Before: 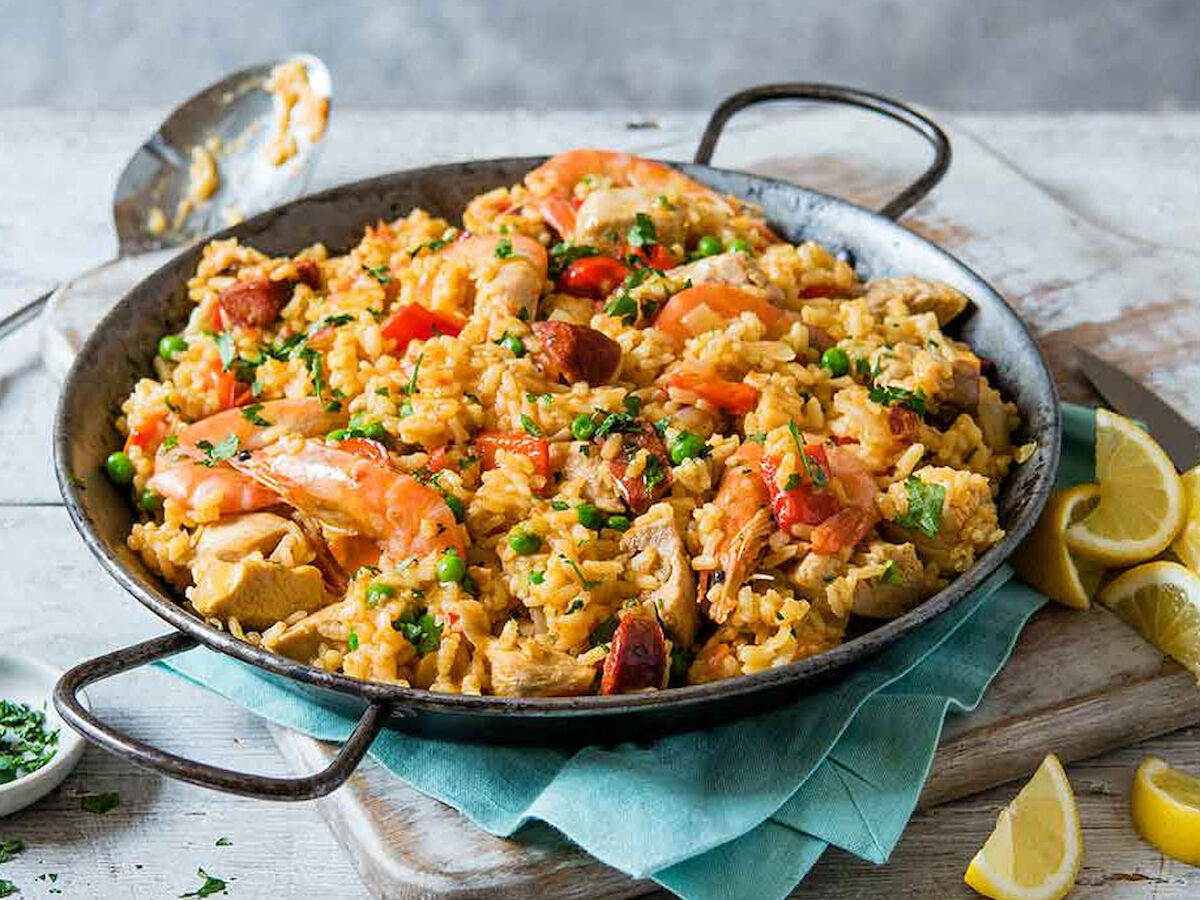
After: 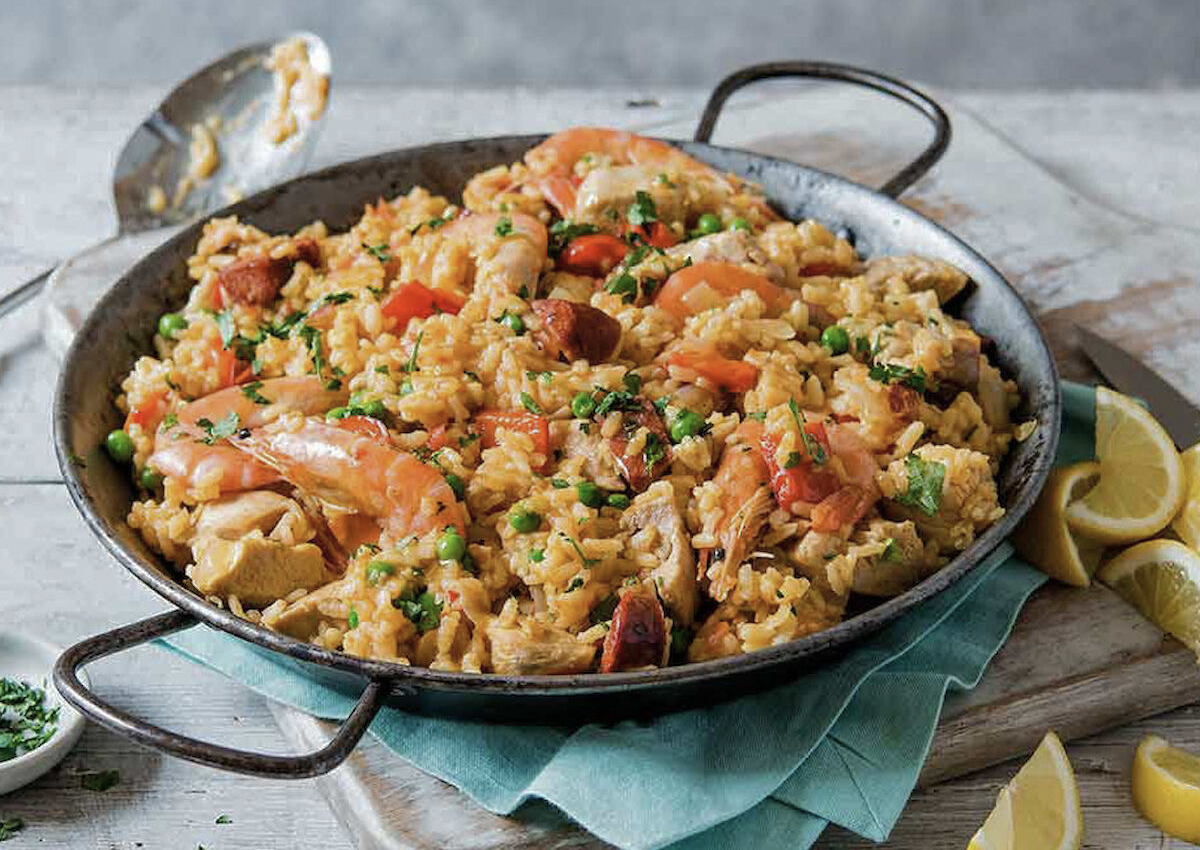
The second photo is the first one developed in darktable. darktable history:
color correction: saturation 0.8
crop and rotate: top 2.479%, bottom 3.018%
rgb curve: curves: ch0 [(0, 0) (0.175, 0.154) (0.785, 0.663) (1, 1)]
